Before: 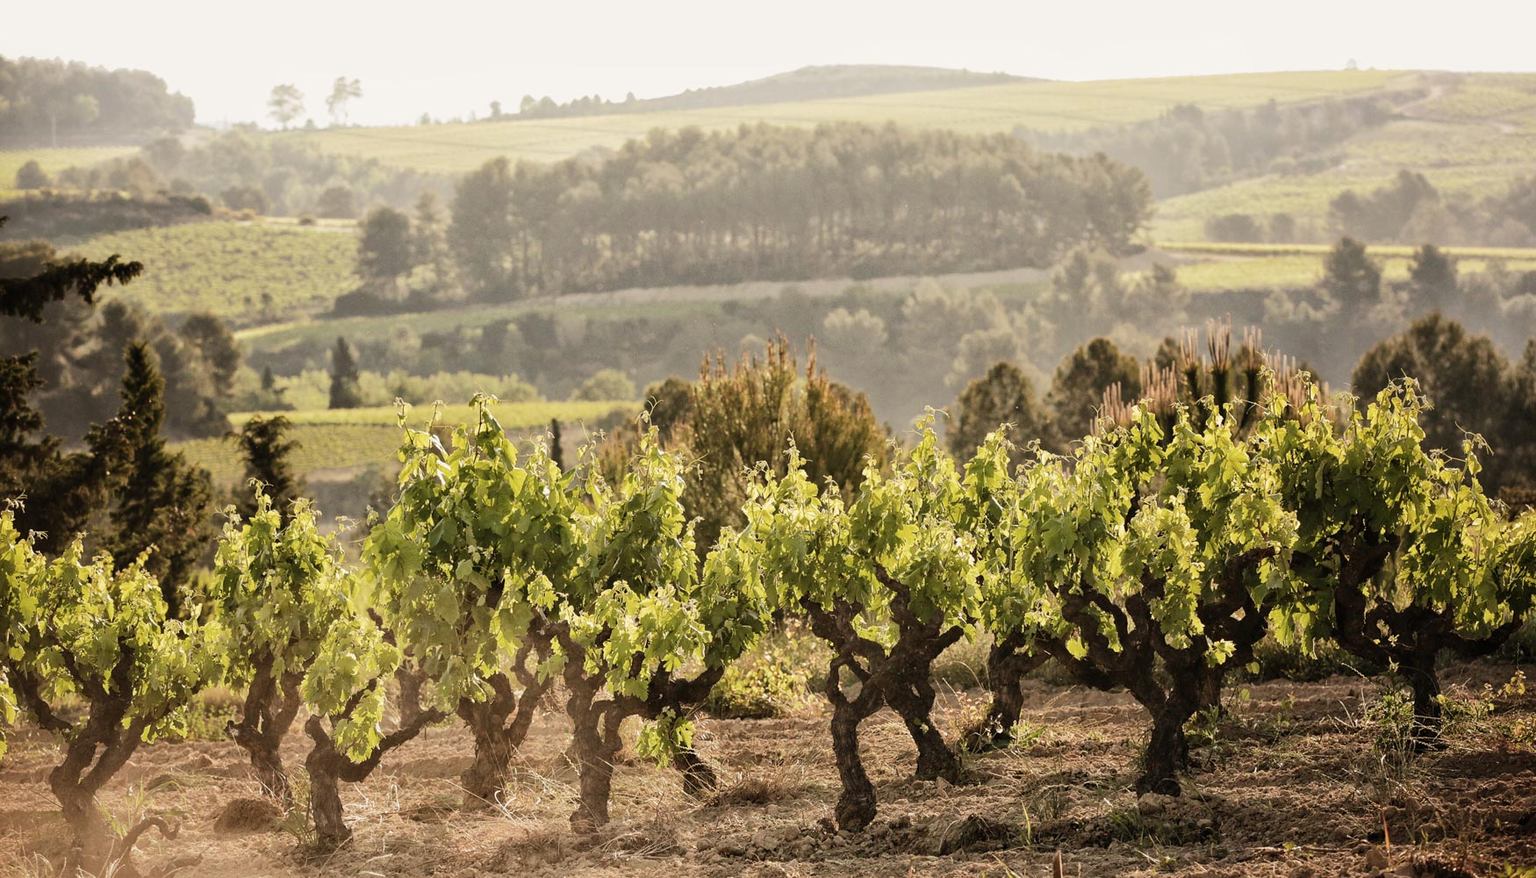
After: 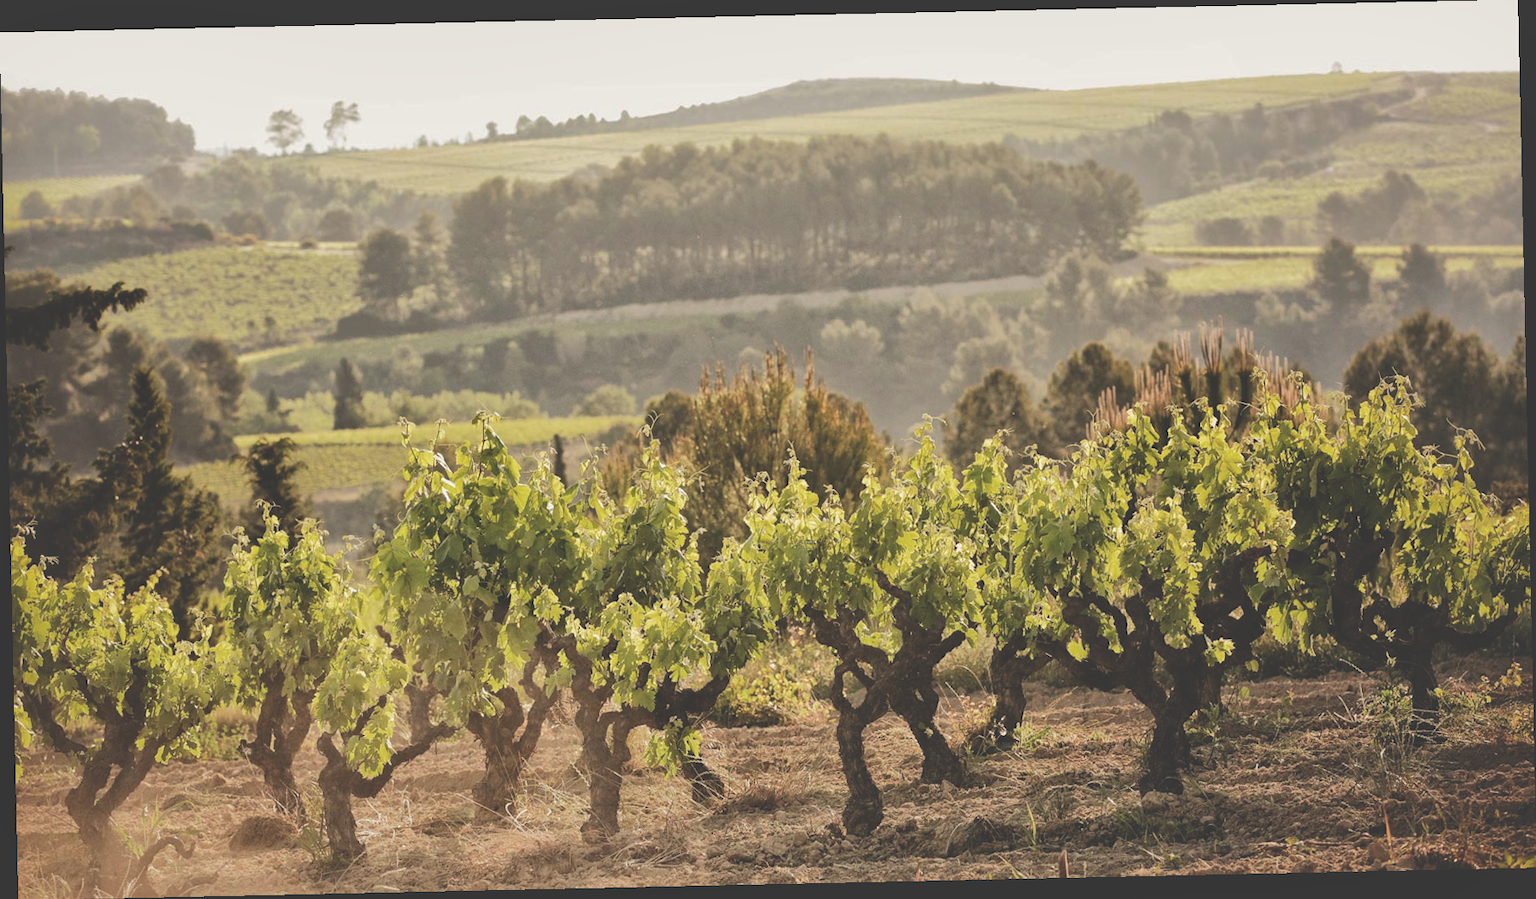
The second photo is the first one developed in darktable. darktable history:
rotate and perspective: rotation -1.24°, automatic cropping off
exposure: black level correction -0.03, compensate highlight preservation false
shadows and highlights: shadows 40, highlights -60
